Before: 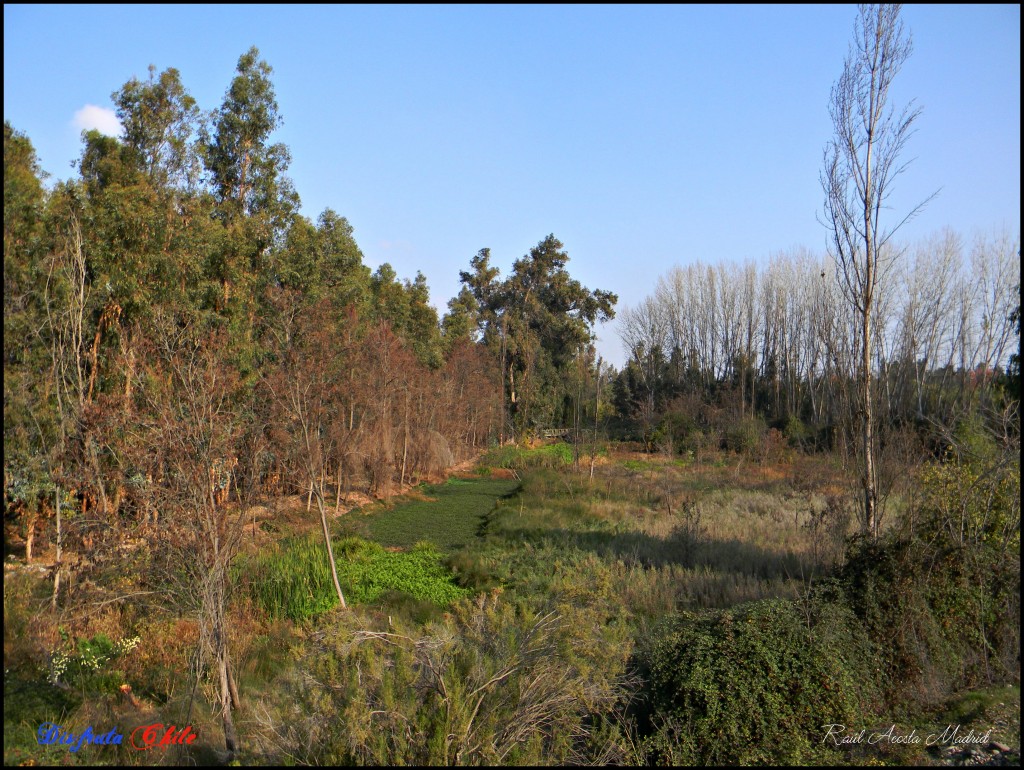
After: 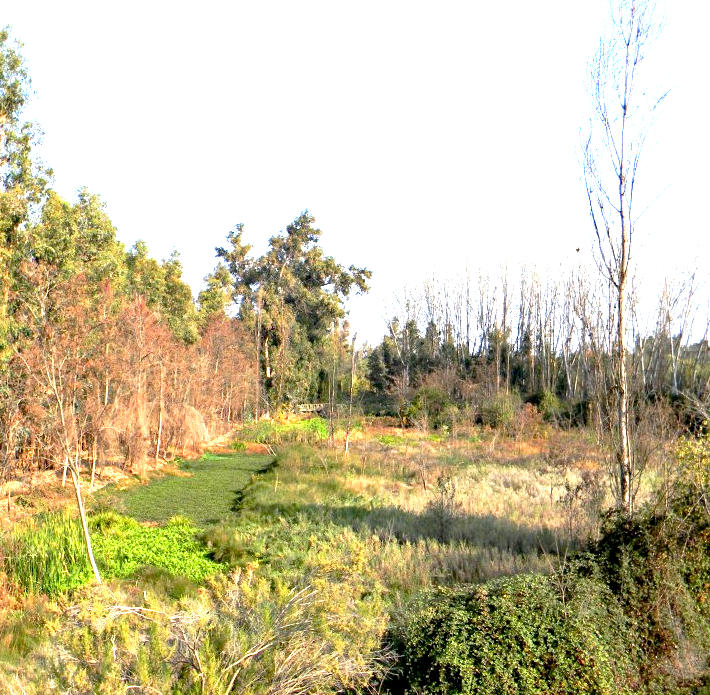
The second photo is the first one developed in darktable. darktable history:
crop and rotate: left 24.006%, top 3.398%, right 6.592%, bottom 6.234%
exposure: black level correction 0.005, exposure 2.071 EV, compensate exposure bias true, compensate highlight preservation false
